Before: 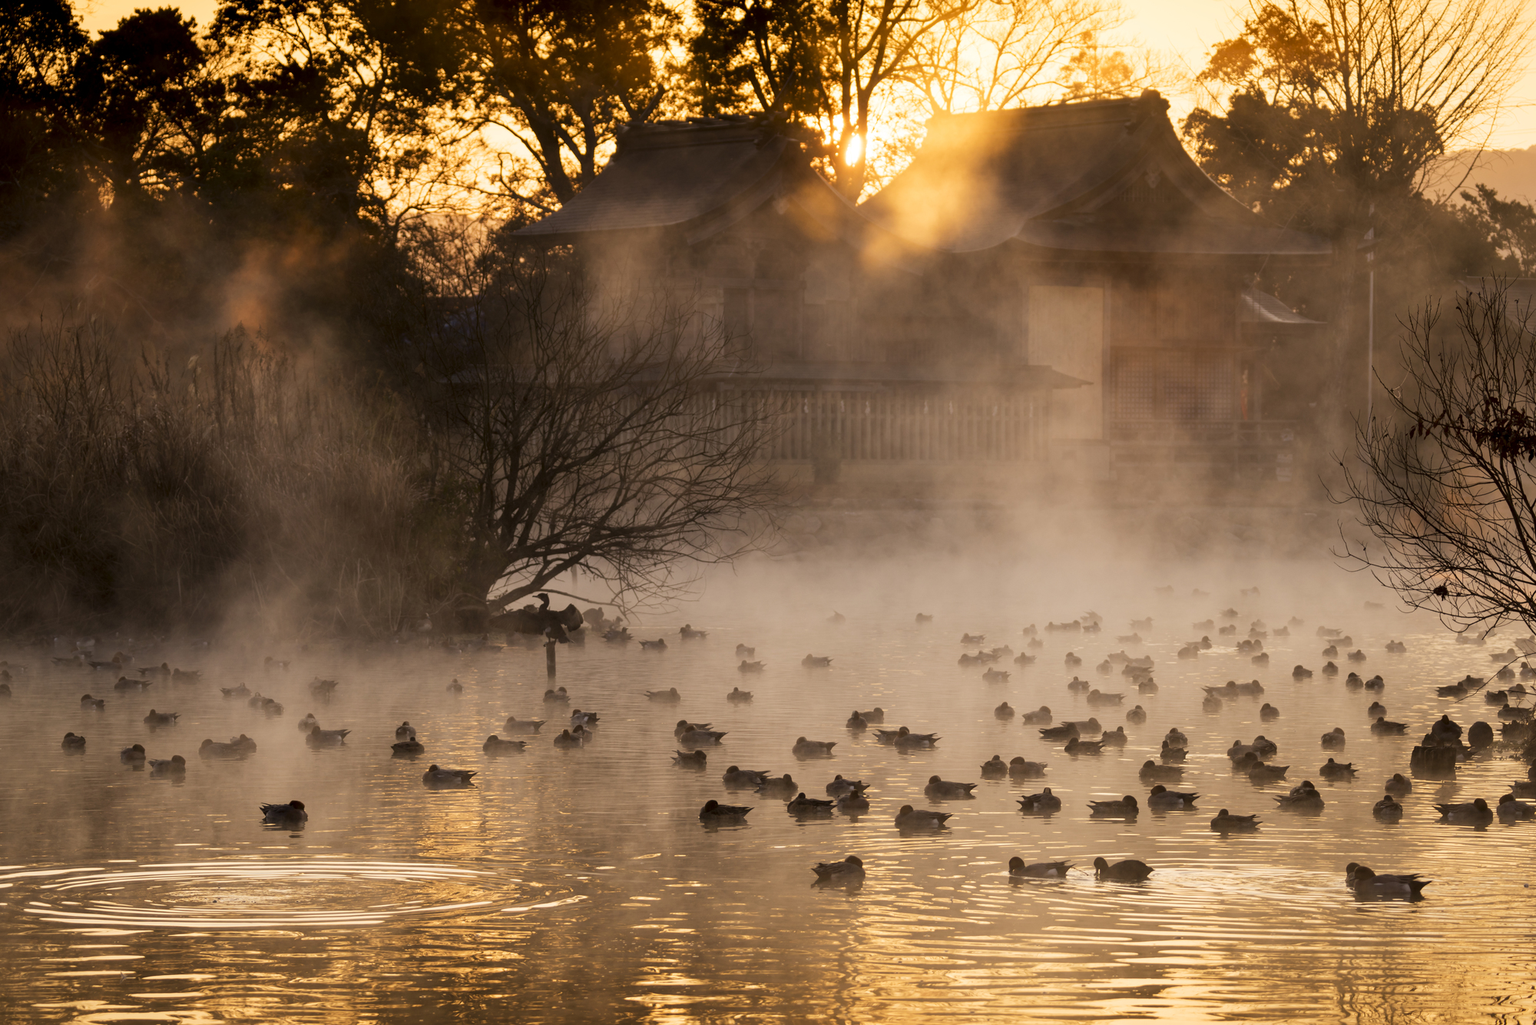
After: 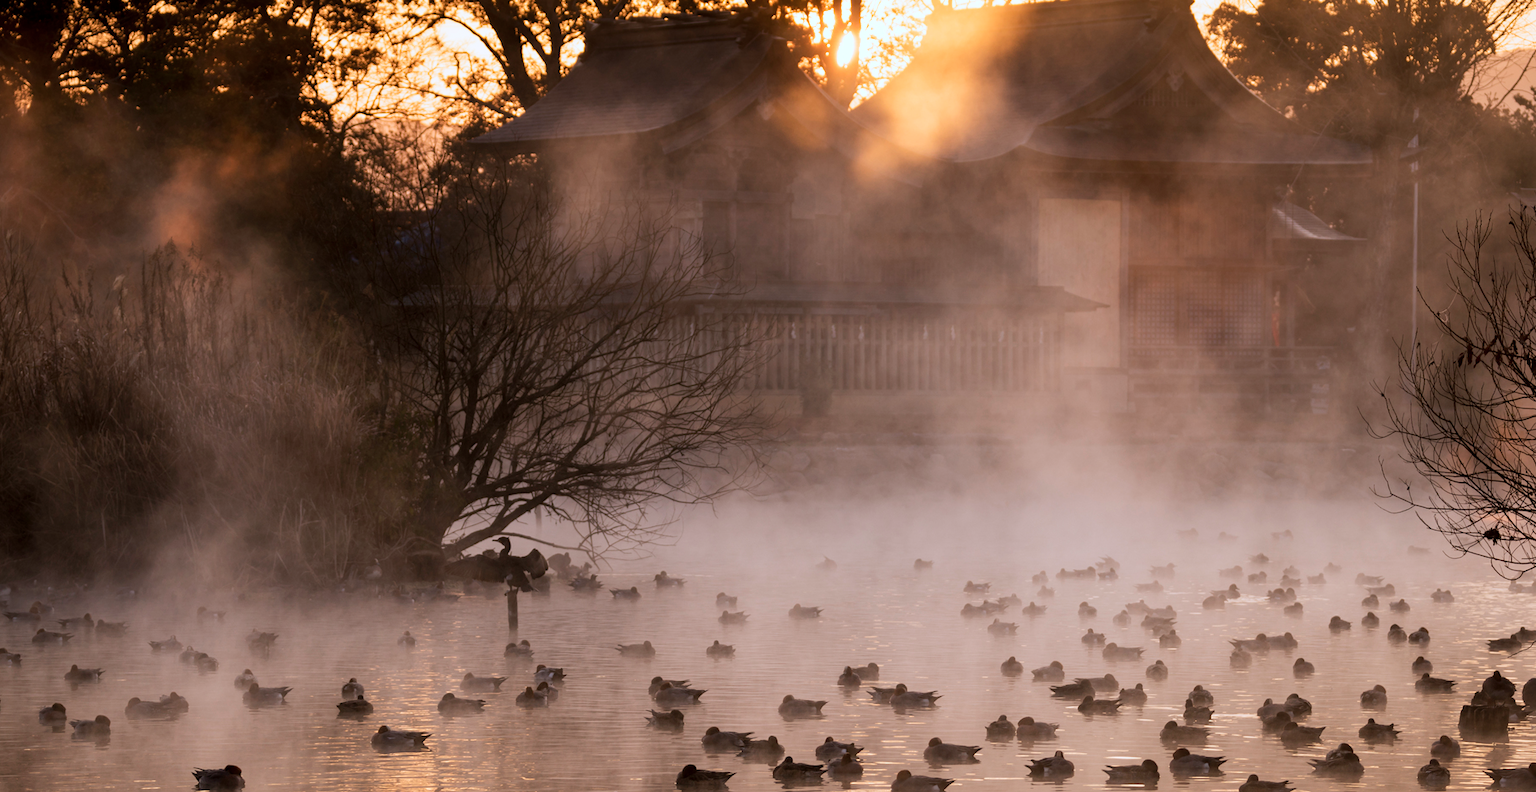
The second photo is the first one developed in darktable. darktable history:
crop: left 5.596%, top 10.314%, right 3.534%, bottom 19.395%
color correction: highlights a* -2.24, highlights b* -18.1
